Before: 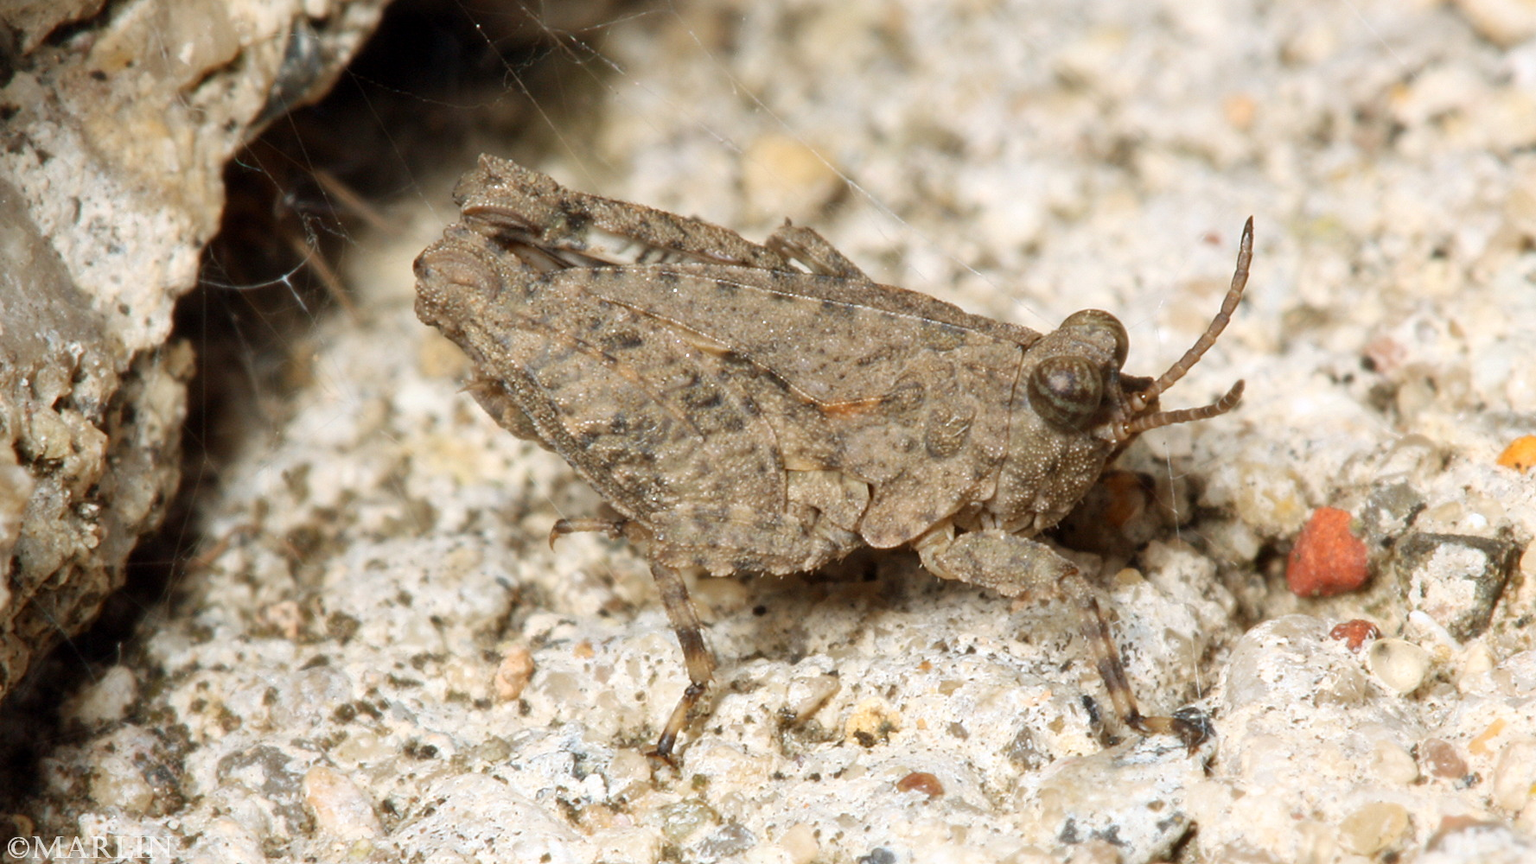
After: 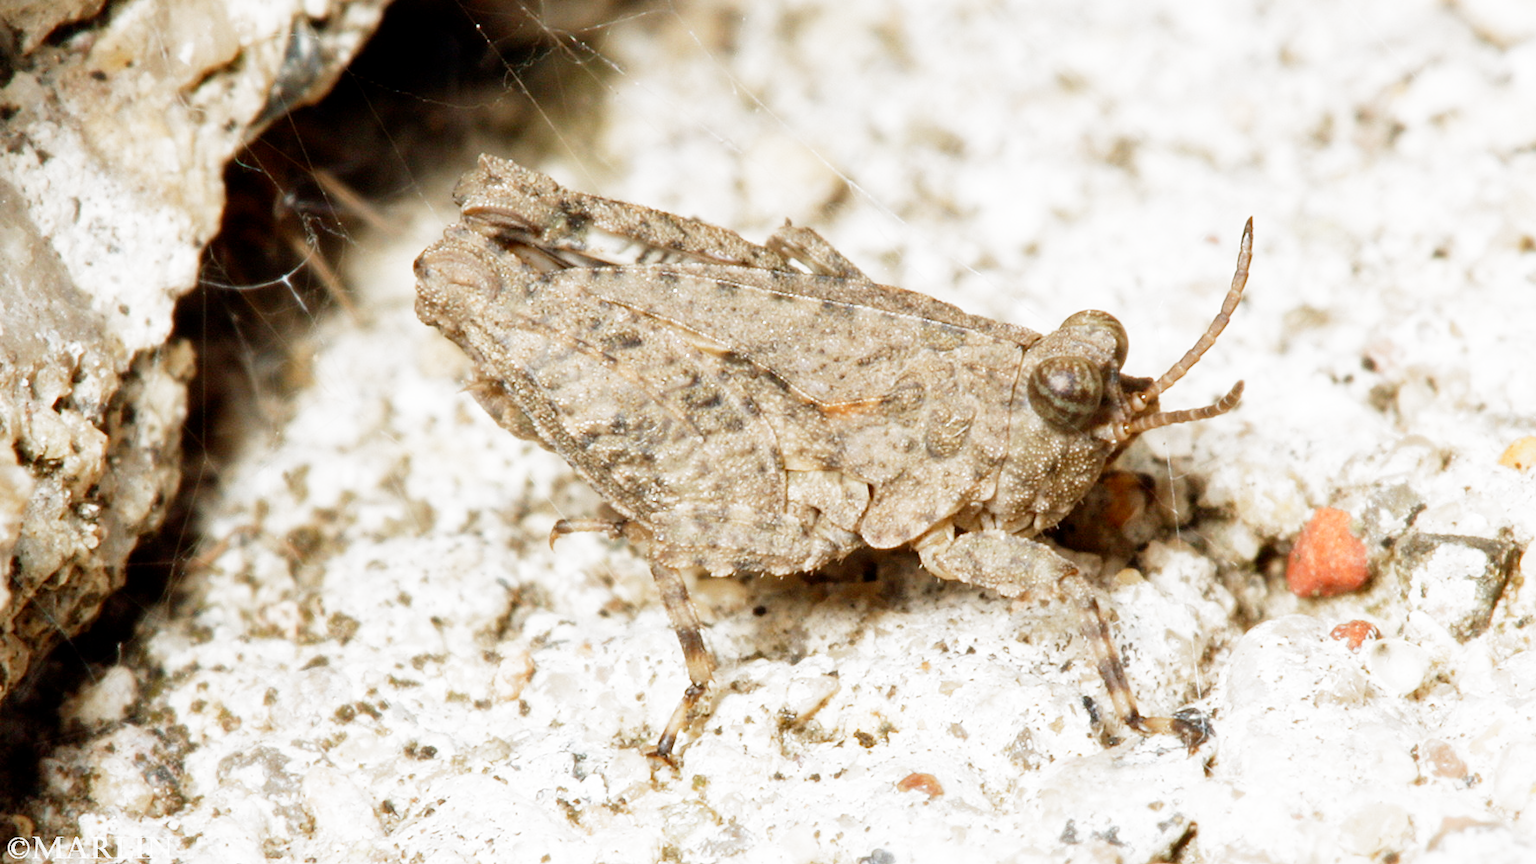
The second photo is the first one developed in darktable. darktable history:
filmic rgb: middle gray luminance 9.23%, black relative exposure -10.55 EV, white relative exposure 3.45 EV, threshold 6 EV, target black luminance 0%, hardness 5.98, latitude 59.69%, contrast 1.087, highlights saturation mix 5%, shadows ↔ highlights balance 29.23%, add noise in highlights 0, preserve chrominance no, color science v3 (2019), use custom middle-gray values true, iterations of high-quality reconstruction 0, contrast in highlights soft, enable highlight reconstruction true
tone equalizer: on, module defaults
